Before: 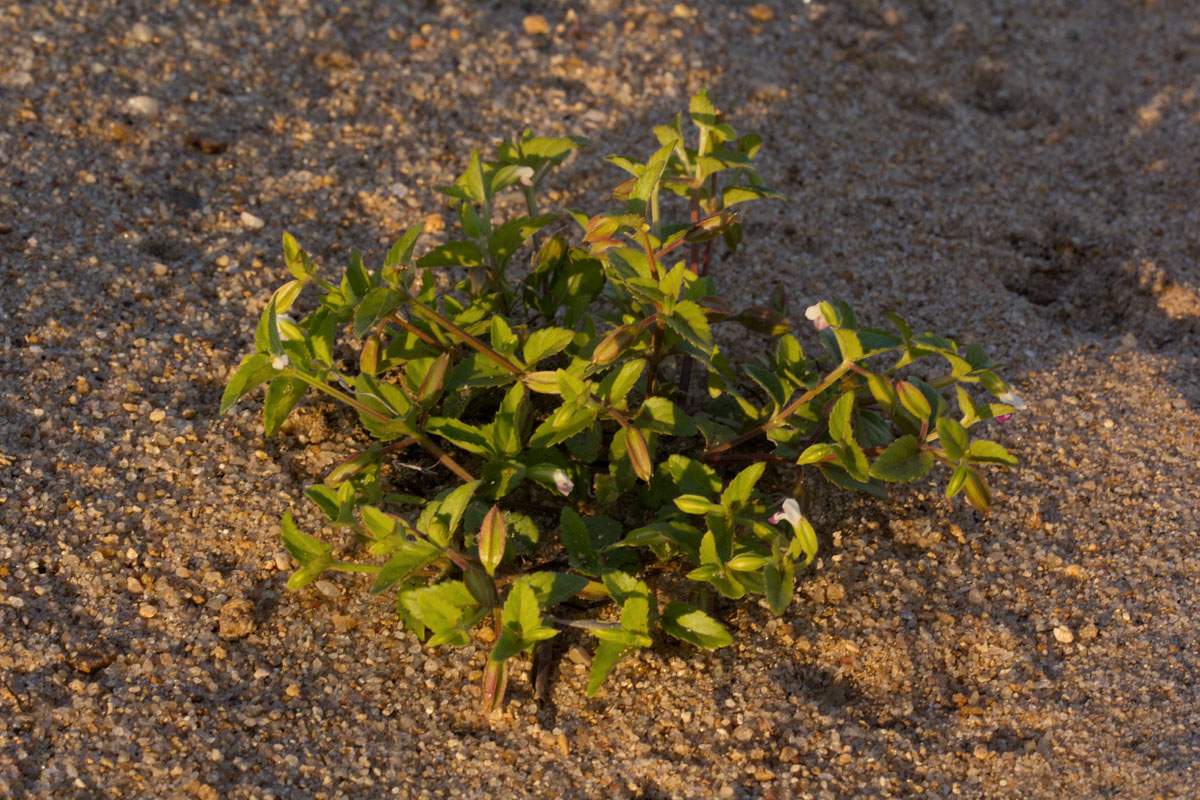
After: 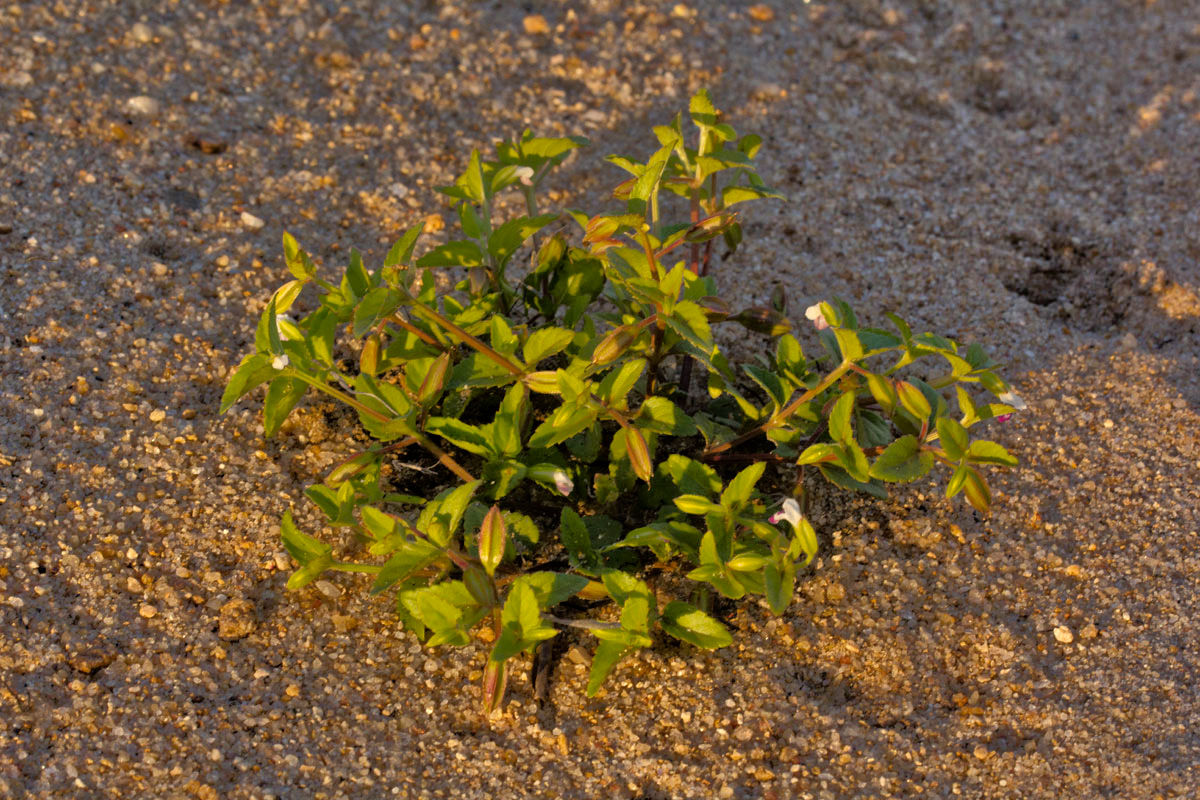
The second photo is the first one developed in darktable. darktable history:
tone equalizer: -8 EV -0.528 EV, -7 EV -0.319 EV, -6 EV -0.083 EV, -5 EV 0.413 EV, -4 EV 0.985 EV, -3 EV 0.791 EV, -2 EV -0.01 EV, -1 EV 0.14 EV, +0 EV -0.012 EV, smoothing 1
color balance rgb: linear chroma grading › global chroma 10%, global vibrance 10%, contrast 15%, saturation formula JzAzBz (2021)
